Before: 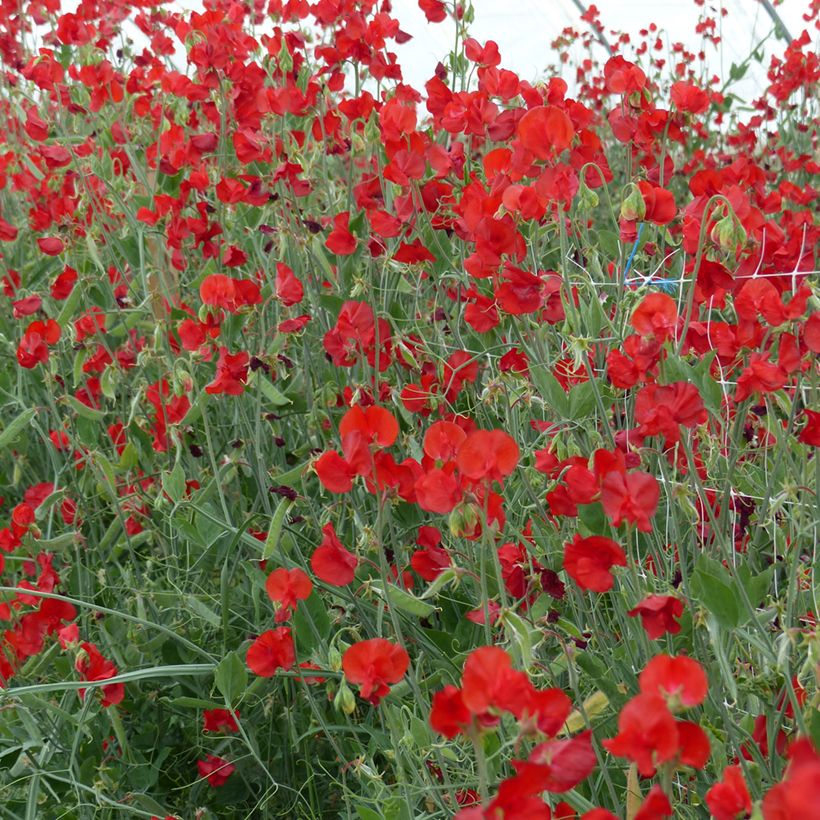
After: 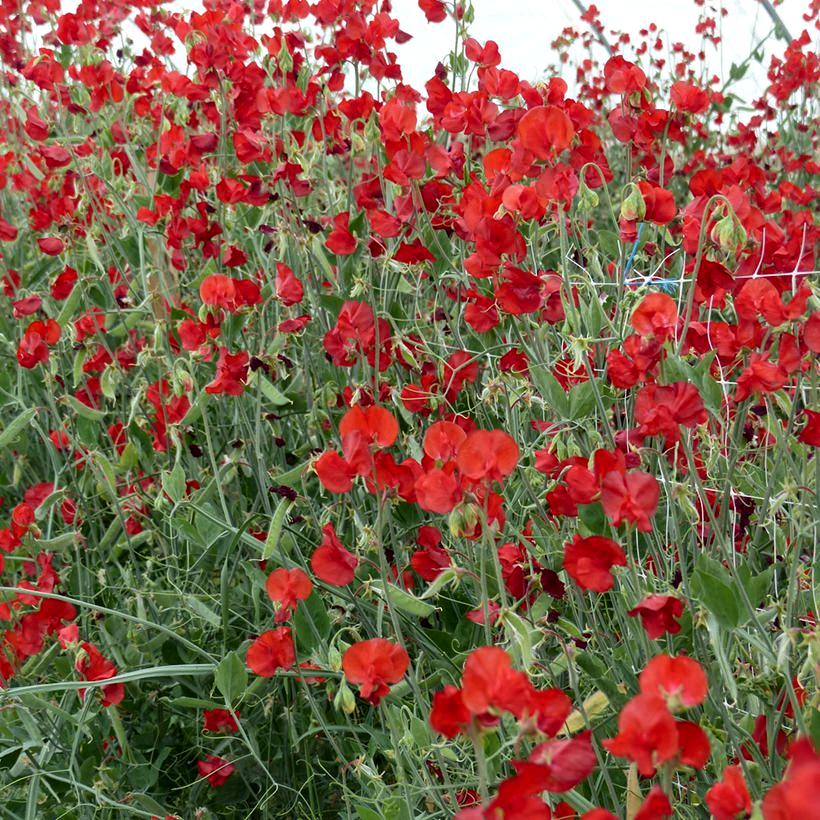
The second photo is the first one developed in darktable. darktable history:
local contrast: mode bilateral grid, contrast 20, coarseness 50, detail 162%, midtone range 0.2
